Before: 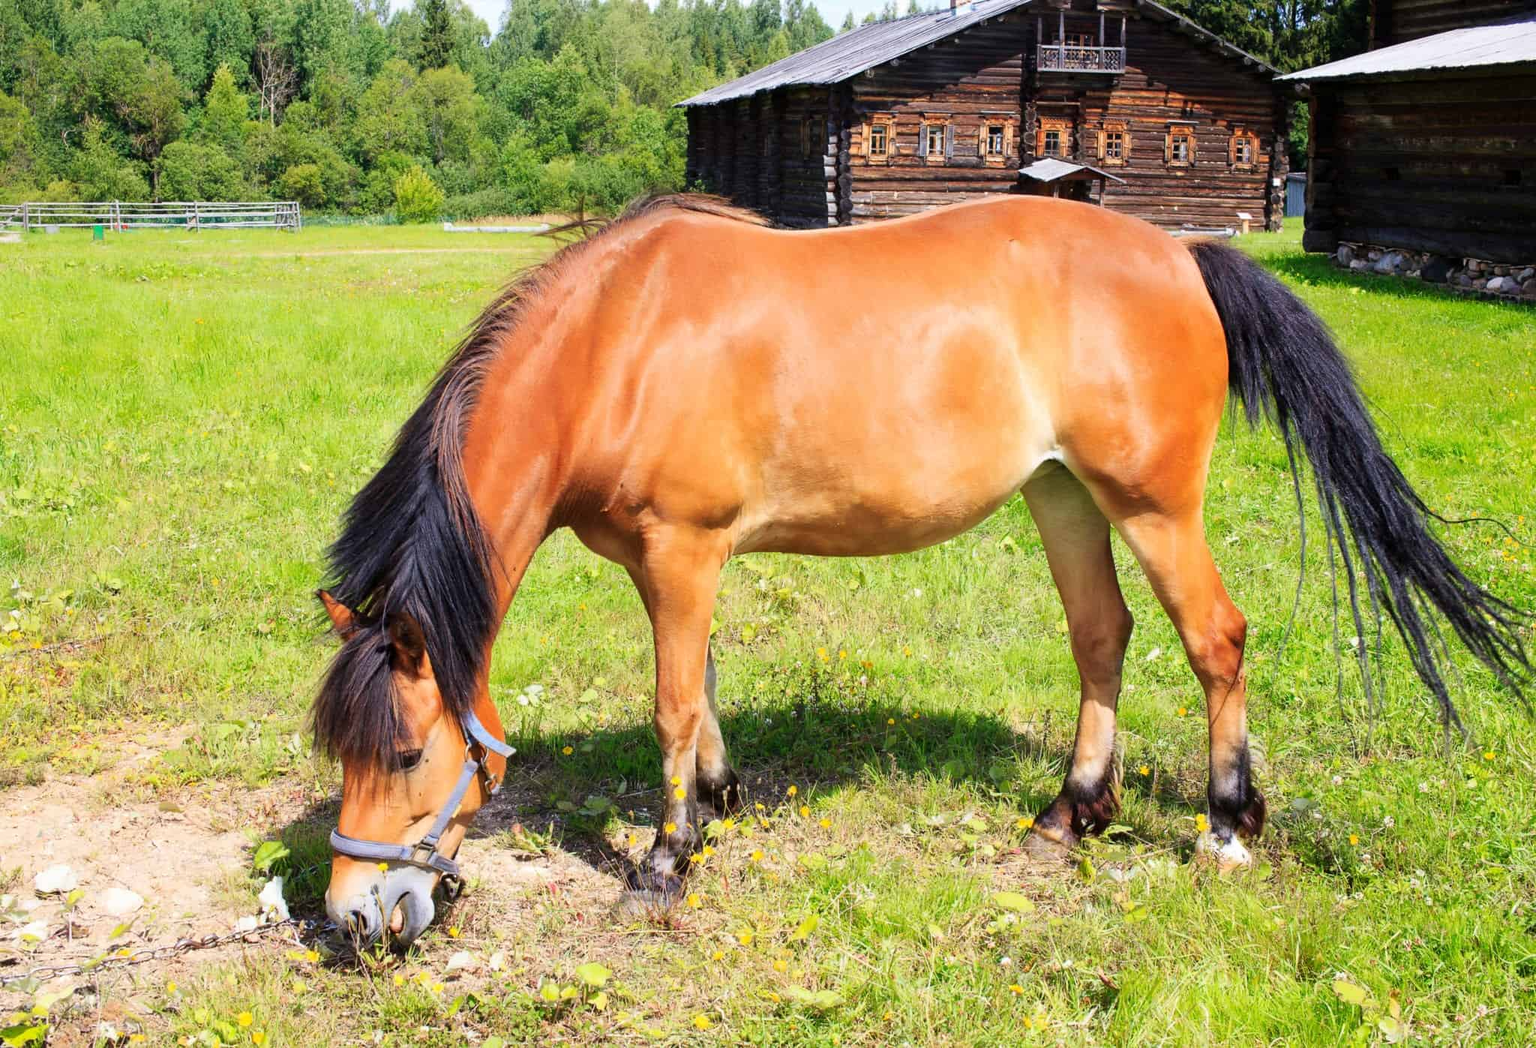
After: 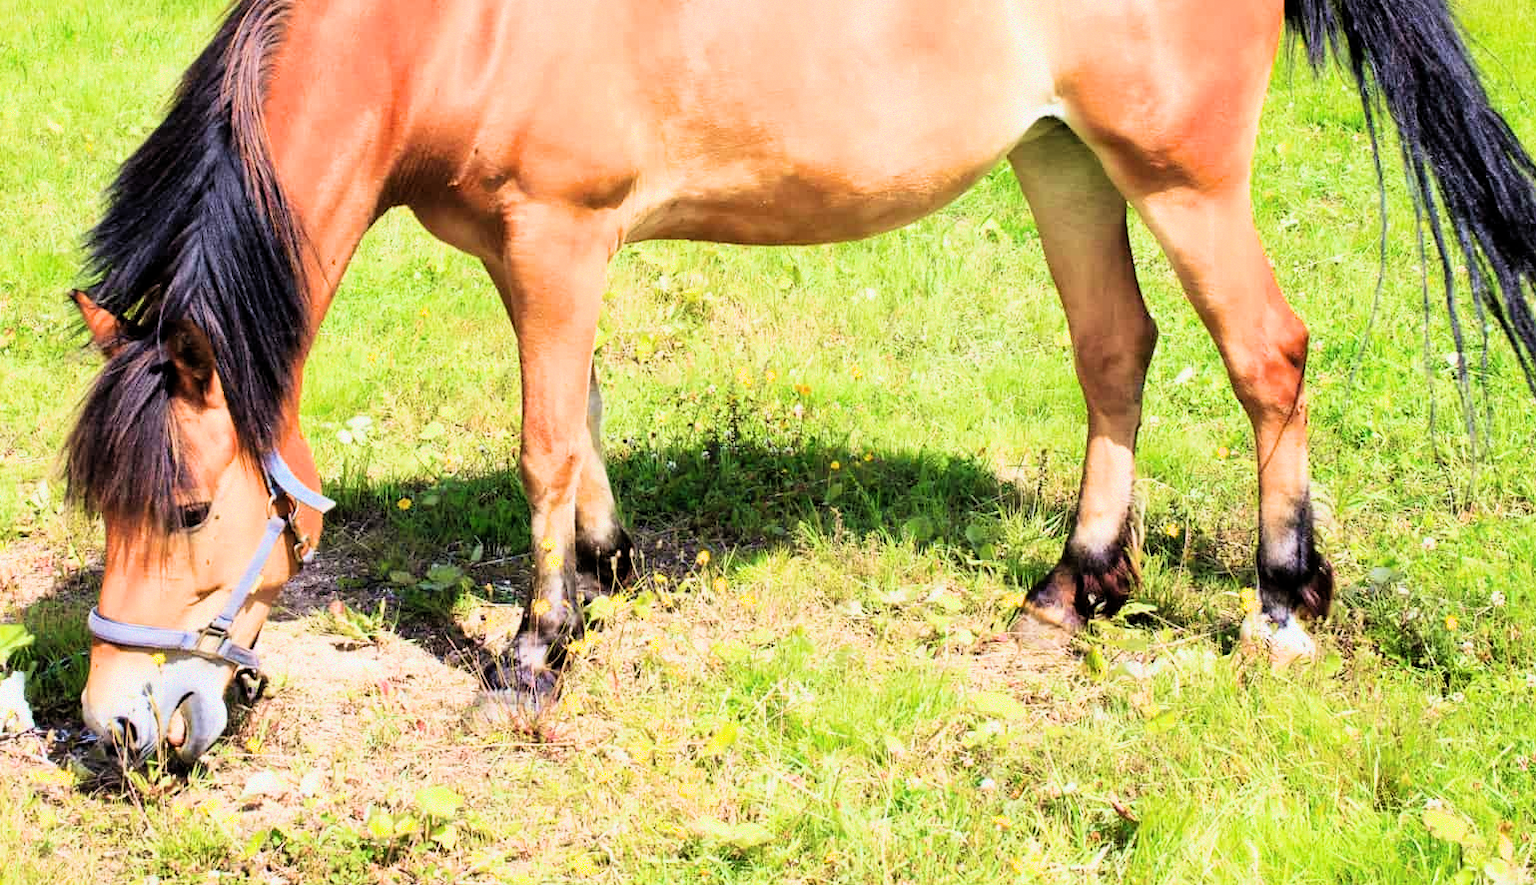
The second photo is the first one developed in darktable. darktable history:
crop and rotate: left 17.198%, top 35.613%, right 7.699%, bottom 0.887%
velvia: on, module defaults
exposure: exposure 0.656 EV, compensate highlight preservation false
filmic rgb: middle gray luminance 12.51%, black relative exposure -10.13 EV, white relative exposure 3.47 EV, threshold -0.29 EV, transition 3.19 EV, structure ↔ texture 99.8%, target black luminance 0%, hardness 5.8, latitude 45.13%, contrast 1.228, highlights saturation mix 5.91%, shadows ↔ highlights balance 26.56%, iterations of high-quality reconstruction 0, enable highlight reconstruction true
